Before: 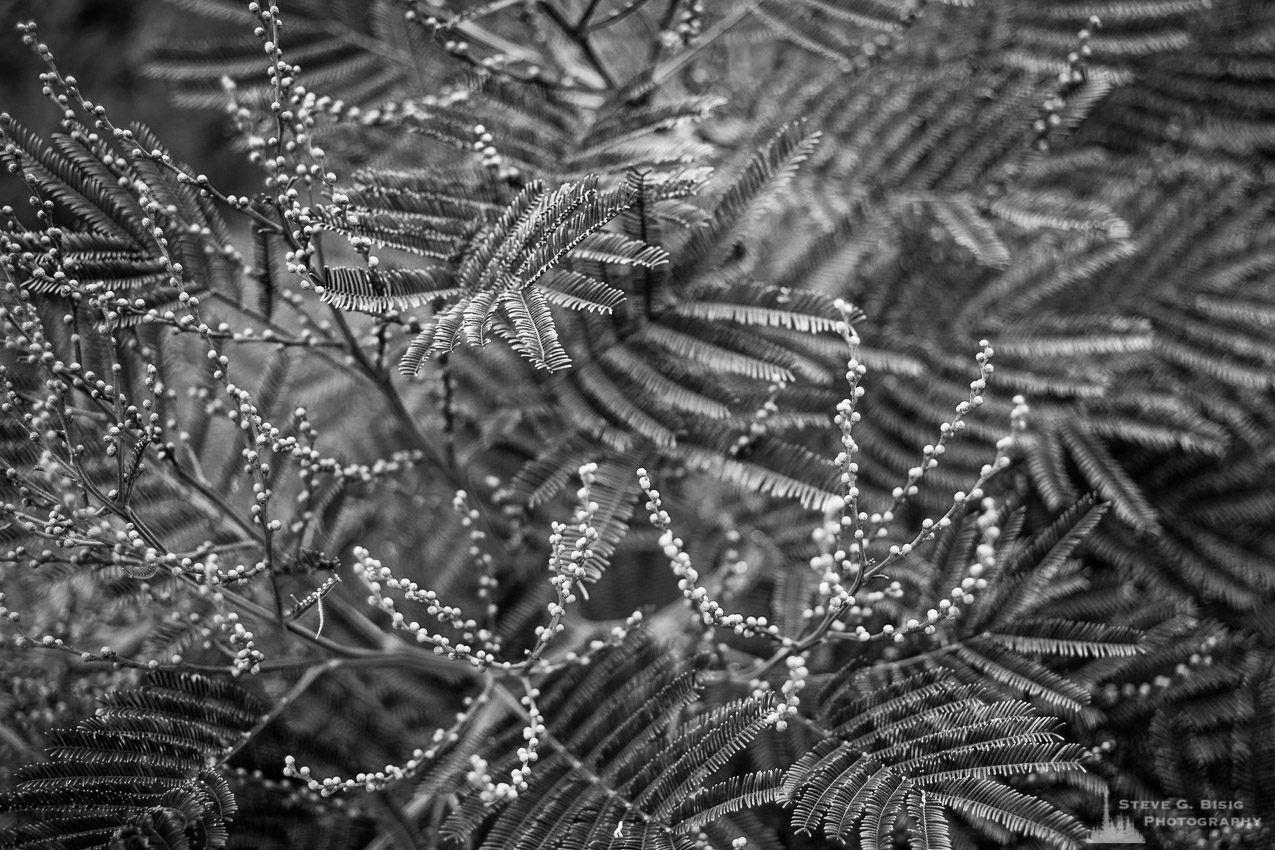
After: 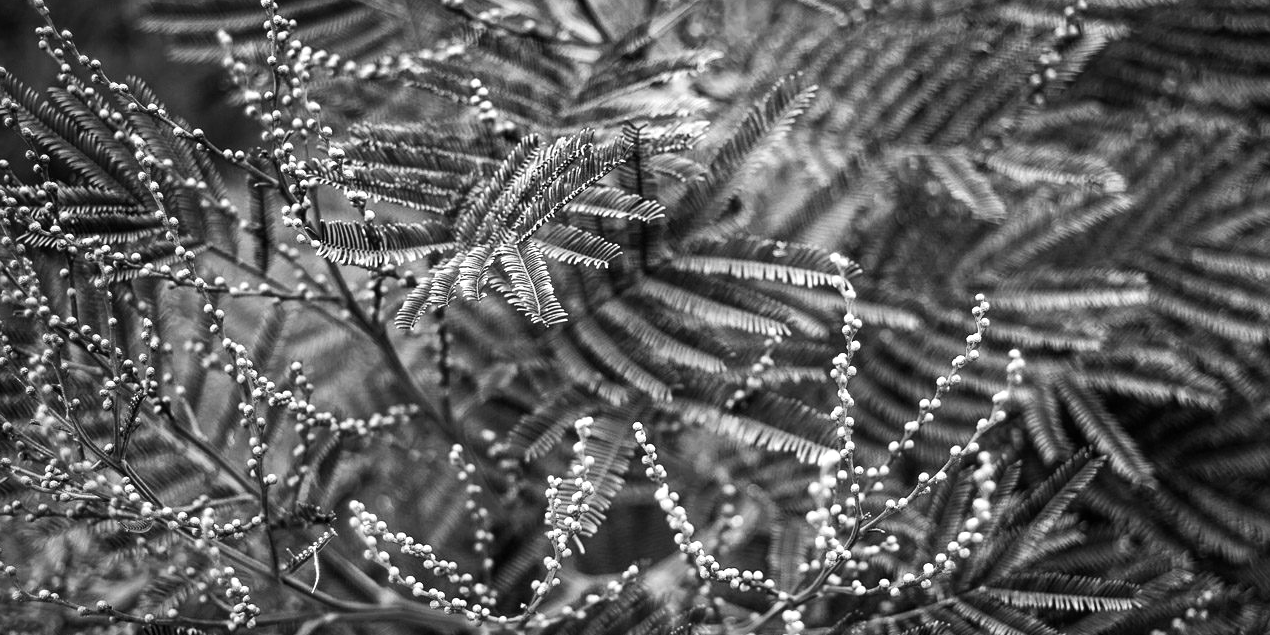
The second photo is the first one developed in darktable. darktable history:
crop: left 0.387%, top 5.469%, bottom 19.809%
tone equalizer: -8 EV -0.417 EV, -7 EV -0.389 EV, -6 EV -0.333 EV, -5 EV -0.222 EV, -3 EV 0.222 EV, -2 EV 0.333 EV, -1 EV 0.389 EV, +0 EV 0.417 EV, edges refinement/feathering 500, mask exposure compensation -1.57 EV, preserve details no
